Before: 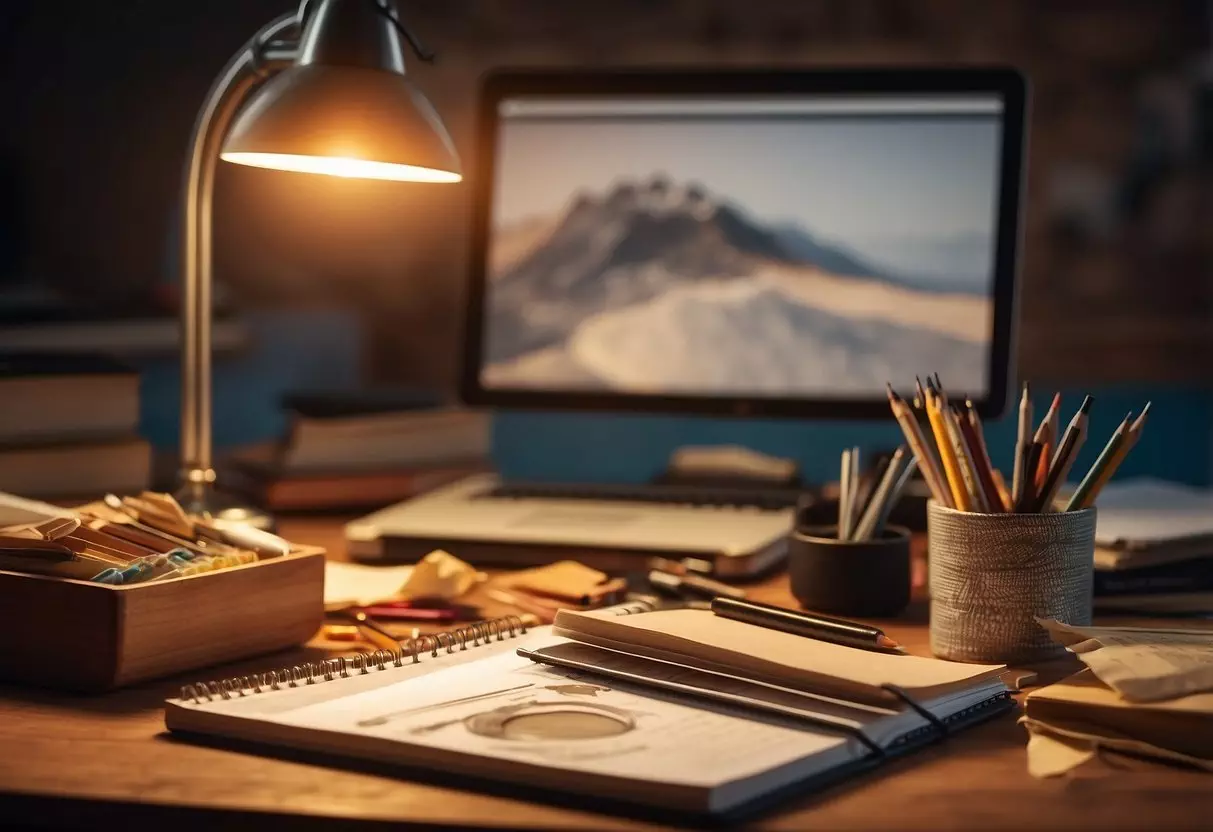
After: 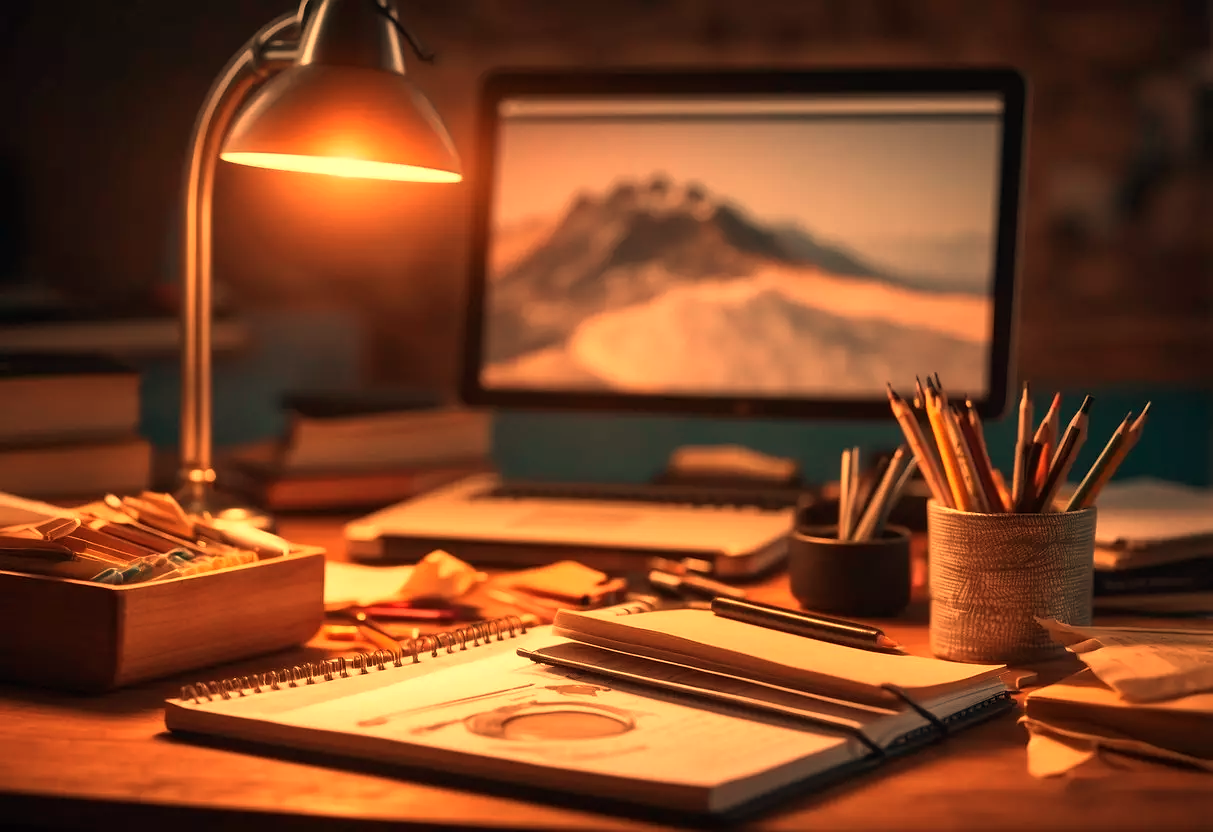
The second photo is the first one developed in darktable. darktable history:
white balance: red 1.467, blue 0.684
tone curve: curves: ch0 [(0, 0) (0.641, 0.595) (1, 1)], color space Lab, linked channels, preserve colors none
